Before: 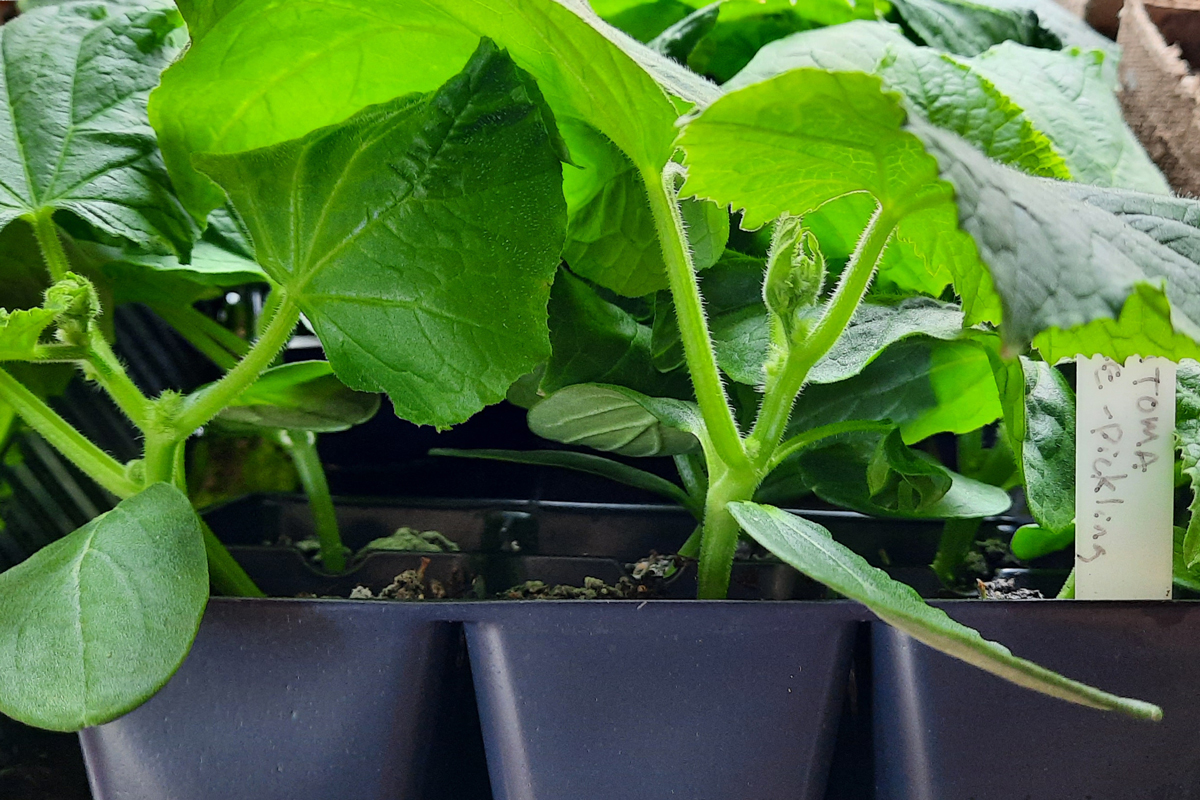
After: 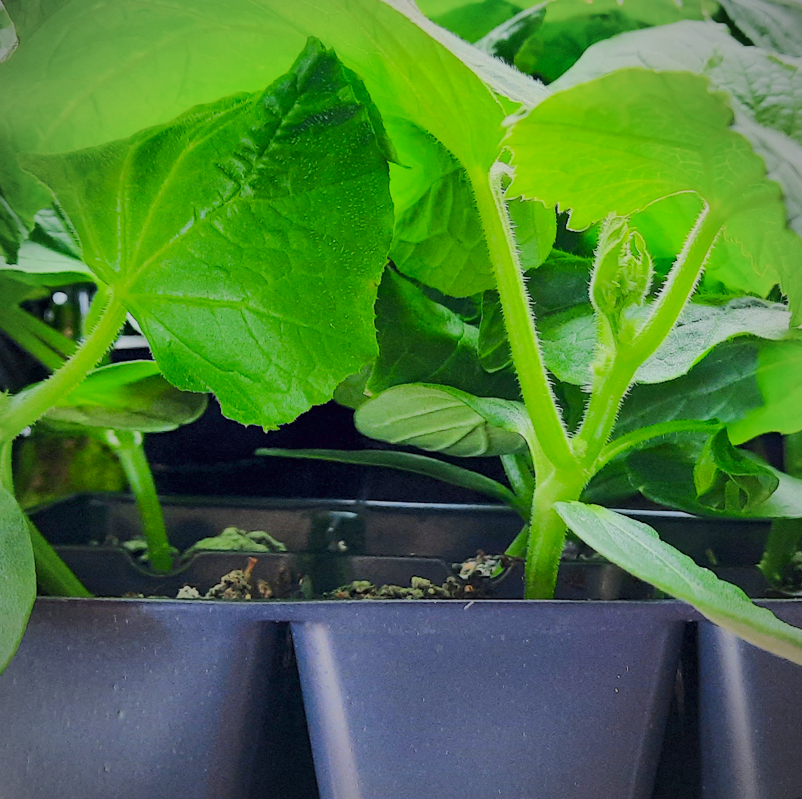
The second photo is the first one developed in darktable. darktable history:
vignetting: fall-off radius 60.8%, unbound false
crop and rotate: left 14.492%, right 18.616%
color balance rgb: shadows lift › chroma 1.027%, shadows lift › hue 240.77°, global offset › hue 169.21°, perceptual saturation grading › global saturation 0.233%, perceptual saturation grading › mid-tones 11.818%, perceptual brilliance grading › mid-tones 9.061%, perceptual brilliance grading › shadows 15.746%, contrast -29.398%
tone curve: curves: ch0 [(0, 0) (0.037, 0.011) (0.131, 0.108) (0.279, 0.279) (0.476, 0.554) (0.617, 0.693) (0.704, 0.77) (0.813, 0.852) (0.916, 0.924) (1, 0.993)]; ch1 [(0, 0) (0.318, 0.278) (0.444, 0.427) (0.493, 0.492) (0.508, 0.502) (0.534, 0.531) (0.562, 0.571) (0.626, 0.667) (0.746, 0.764) (1, 1)]; ch2 [(0, 0) (0.316, 0.292) (0.381, 0.37) (0.423, 0.448) (0.476, 0.492) (0.502, 0.498) (0.522, 0.518) (0.533, 0.532) (0.586, 0.631) (0.634, 0.663) (0.7, 0.7) (0.861, 0.808) (1, 0.951)], color space Lab, linked channels, preserve colors none
